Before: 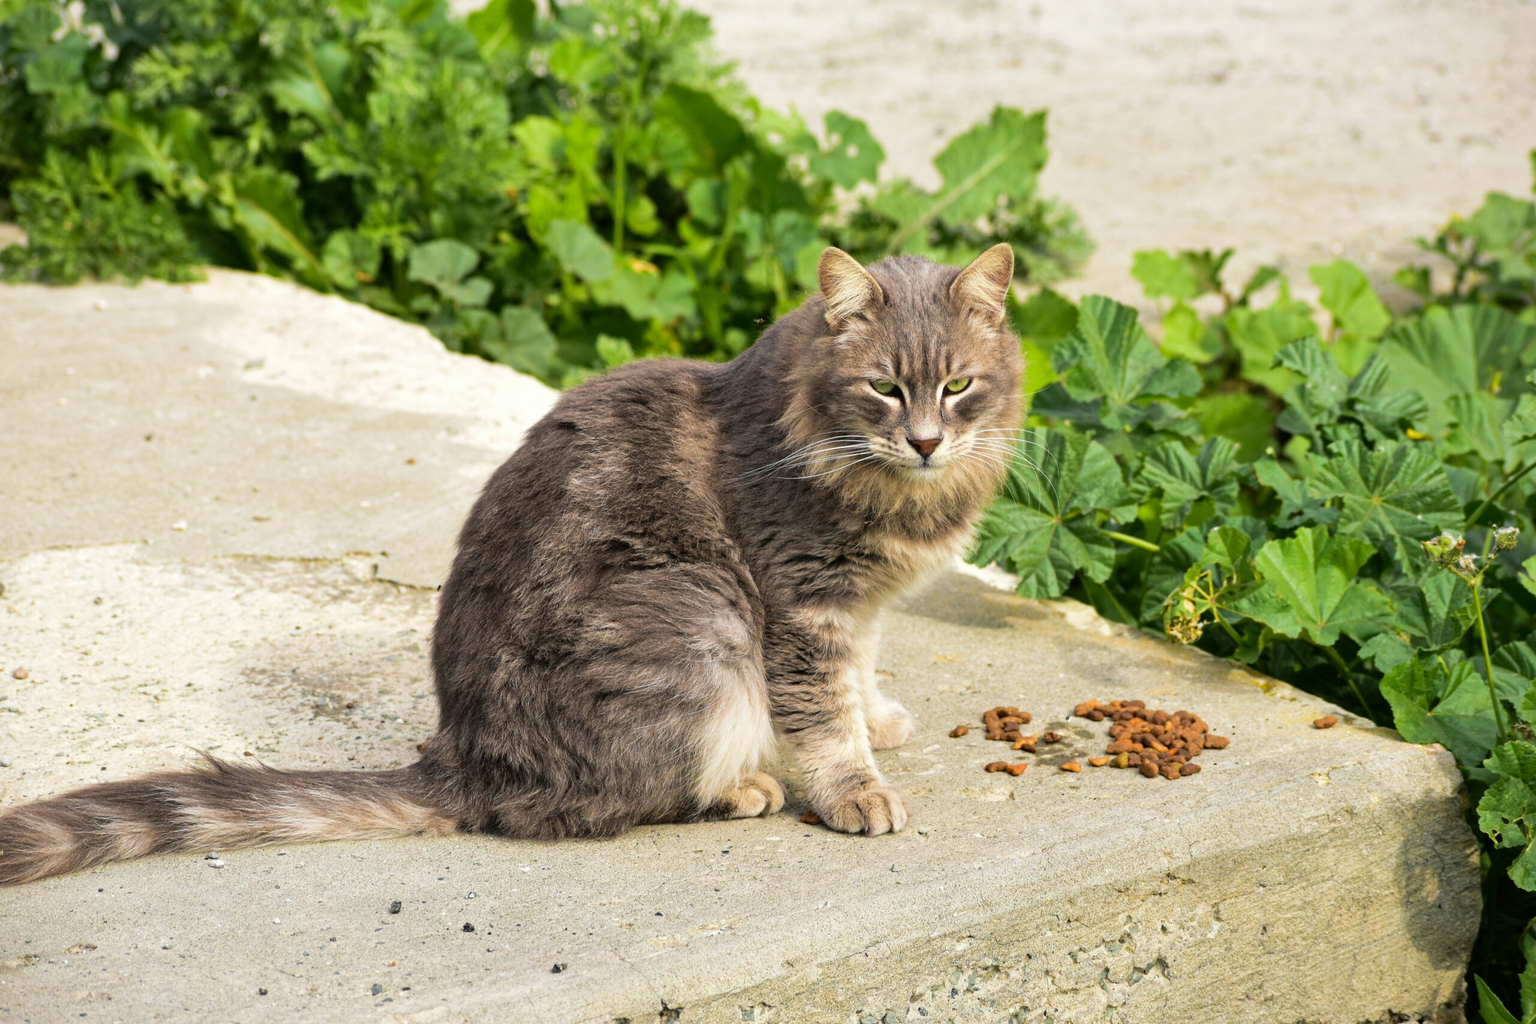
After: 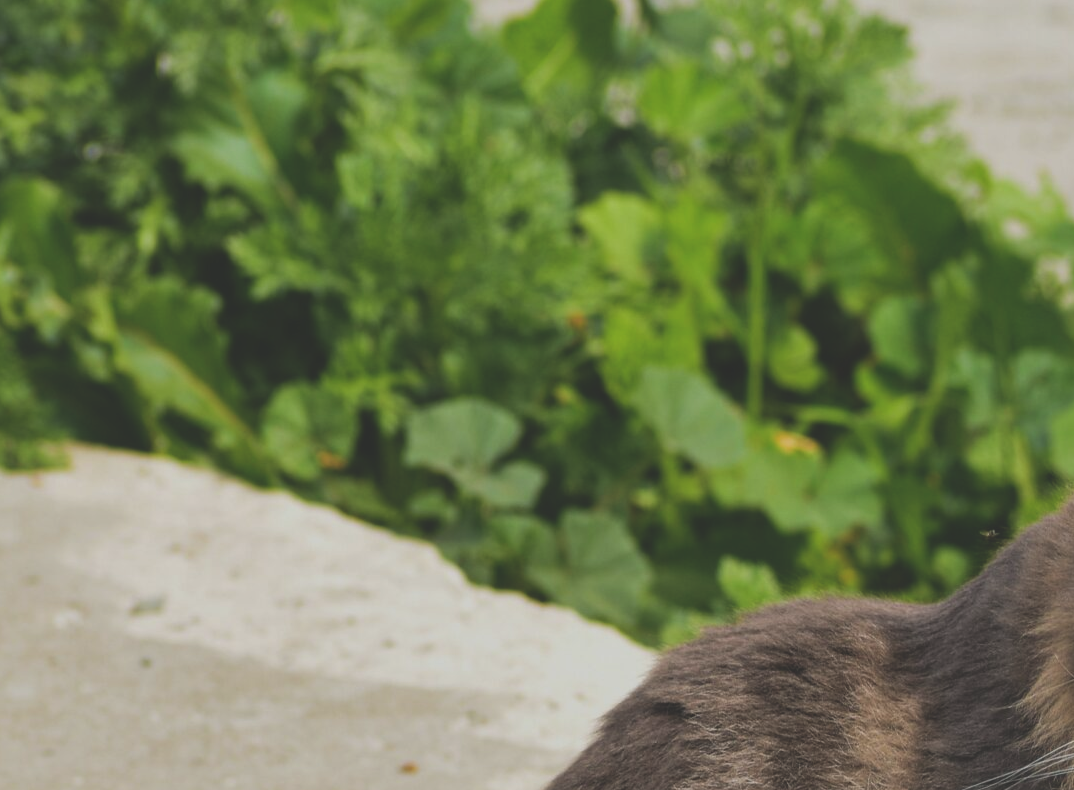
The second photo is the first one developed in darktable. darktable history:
crop and rotate: left 10.817%, top 0.062%, right 47.194%, bottom 53.626%
shadows and highlights: shadows 25, white point adjustment -3, highlights -30
exposure: black level correction -0.036, exposure -0.497 EV, compensate highlight preservation false
